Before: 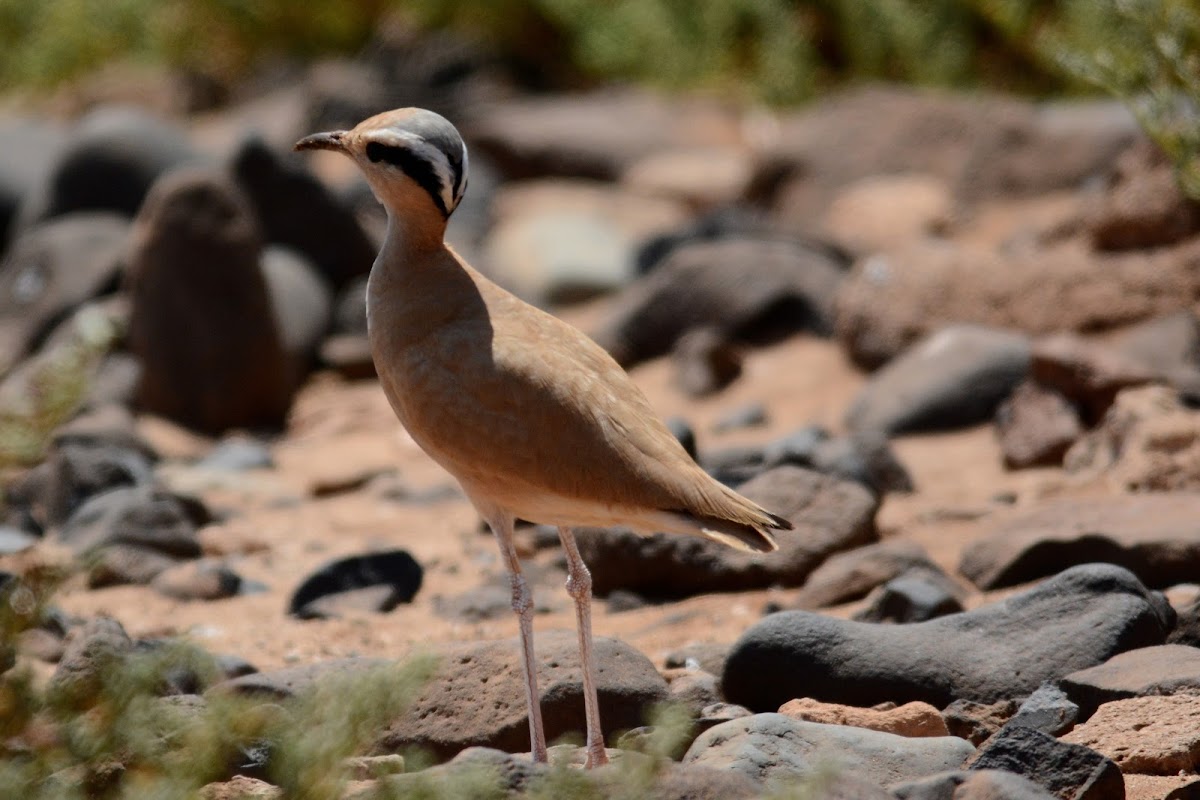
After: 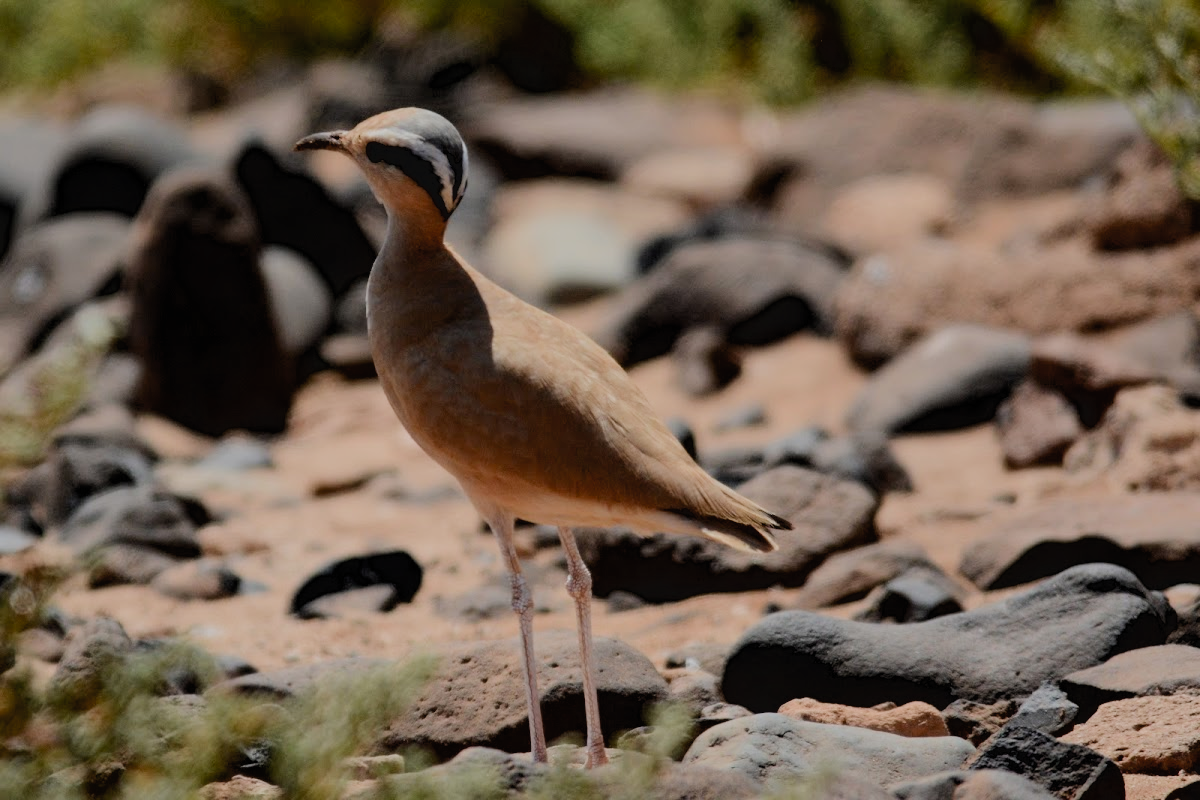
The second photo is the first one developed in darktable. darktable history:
filmic rgb: black relative exposure -7.65 EV, white relative exposure 4.56 EV, hardness 3.61, color science v5 (2021), contrast in shadows safe, contrast in highlights safe
exposure: black level correction 0.008, exposure 0.101 EV, compensate highlight preservation false
